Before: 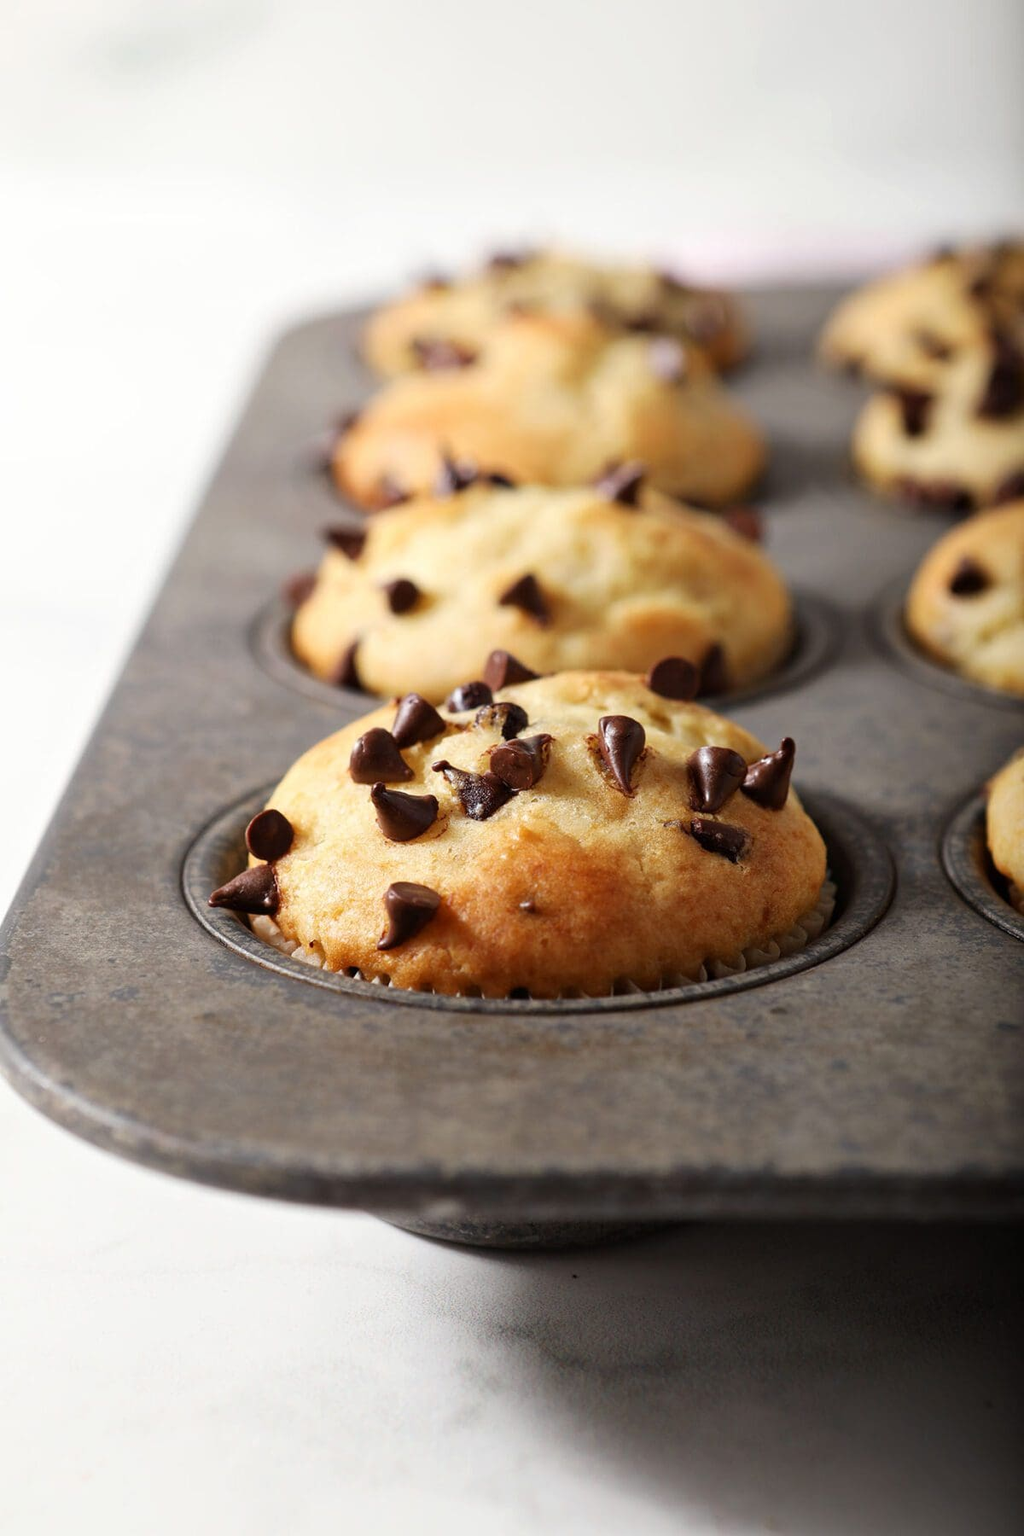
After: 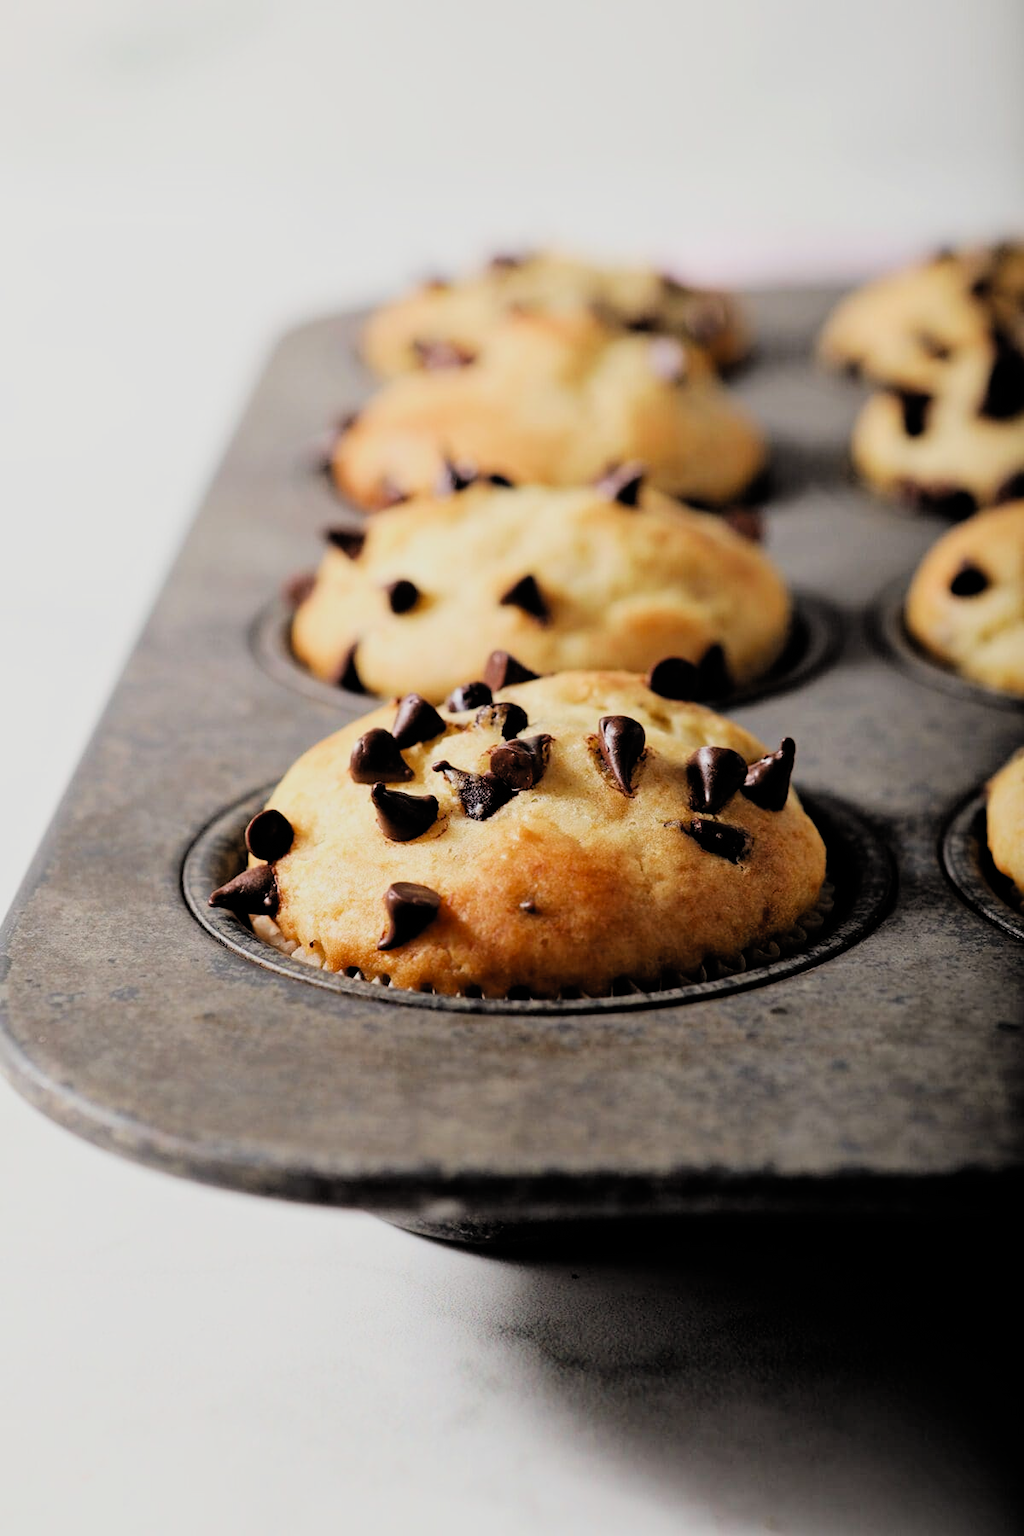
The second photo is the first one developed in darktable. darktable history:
filmic rgb: black relative exposure -4.58 EV, white relative exposure 4.8 EV, threshold 3 EV, hardness 2.36, latitude 36.07%, contrast 1.048, highlights saturation mix 1.32%, shadows ↔ highlights balance 1.25%, color science v4 (2020), enable highlight reconstruction true
tone equalizer: -8 EV -0.417 EV, -7 EV -0.389 EV, -6 EV -0.333 EV, -5 EV -0.222 EV, -3 EV 0.222 EV, -2 EV 0.333 EV, -1 EV 0.389 EV, +0 EV 0.417 EV, edges refinement/feathering 500, mask exposure compensation -1.57 EV, preserve details no
